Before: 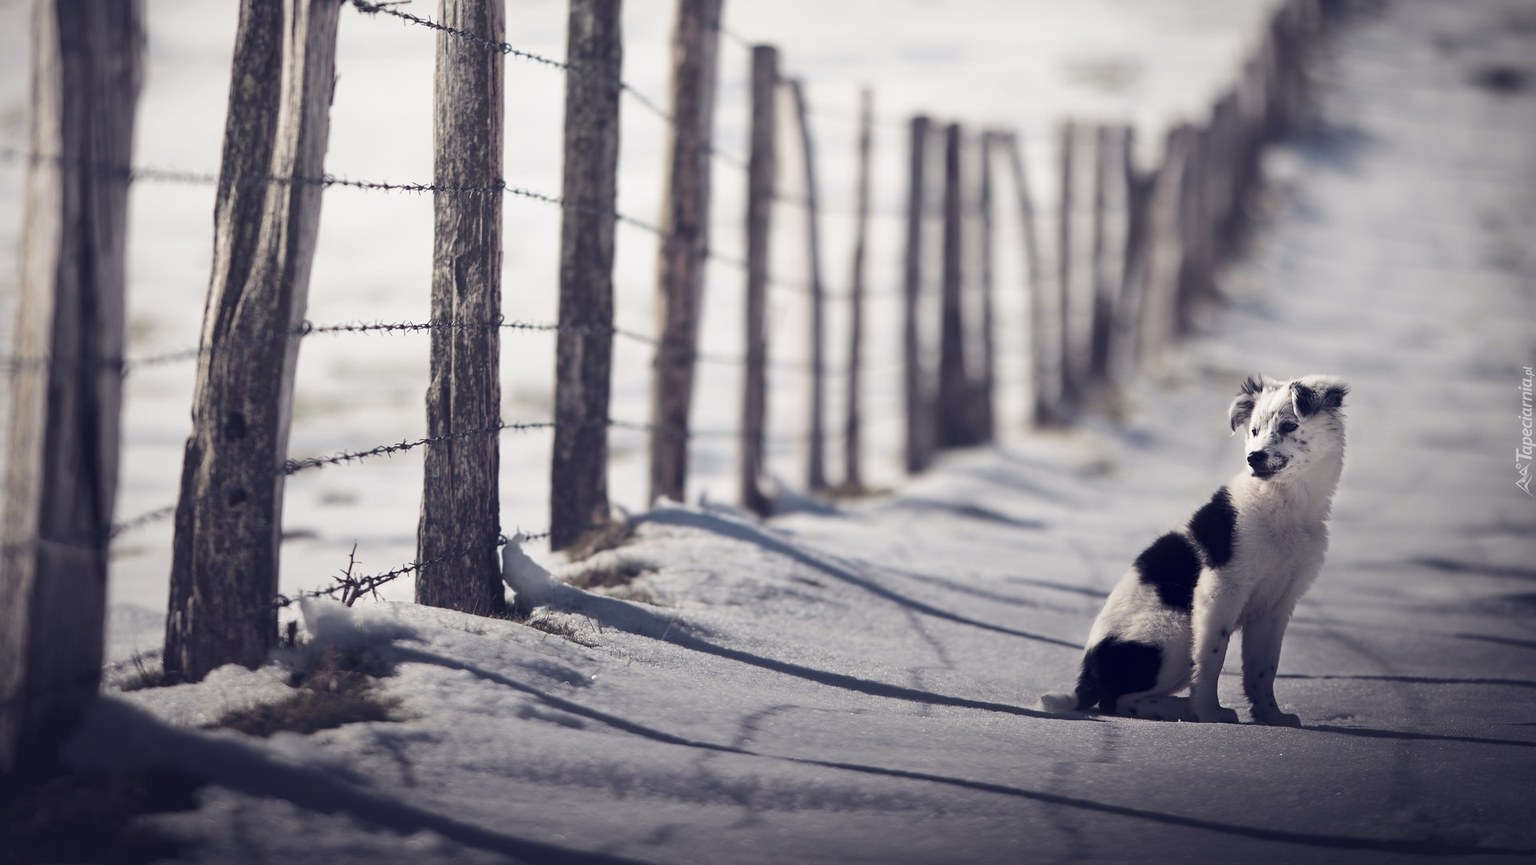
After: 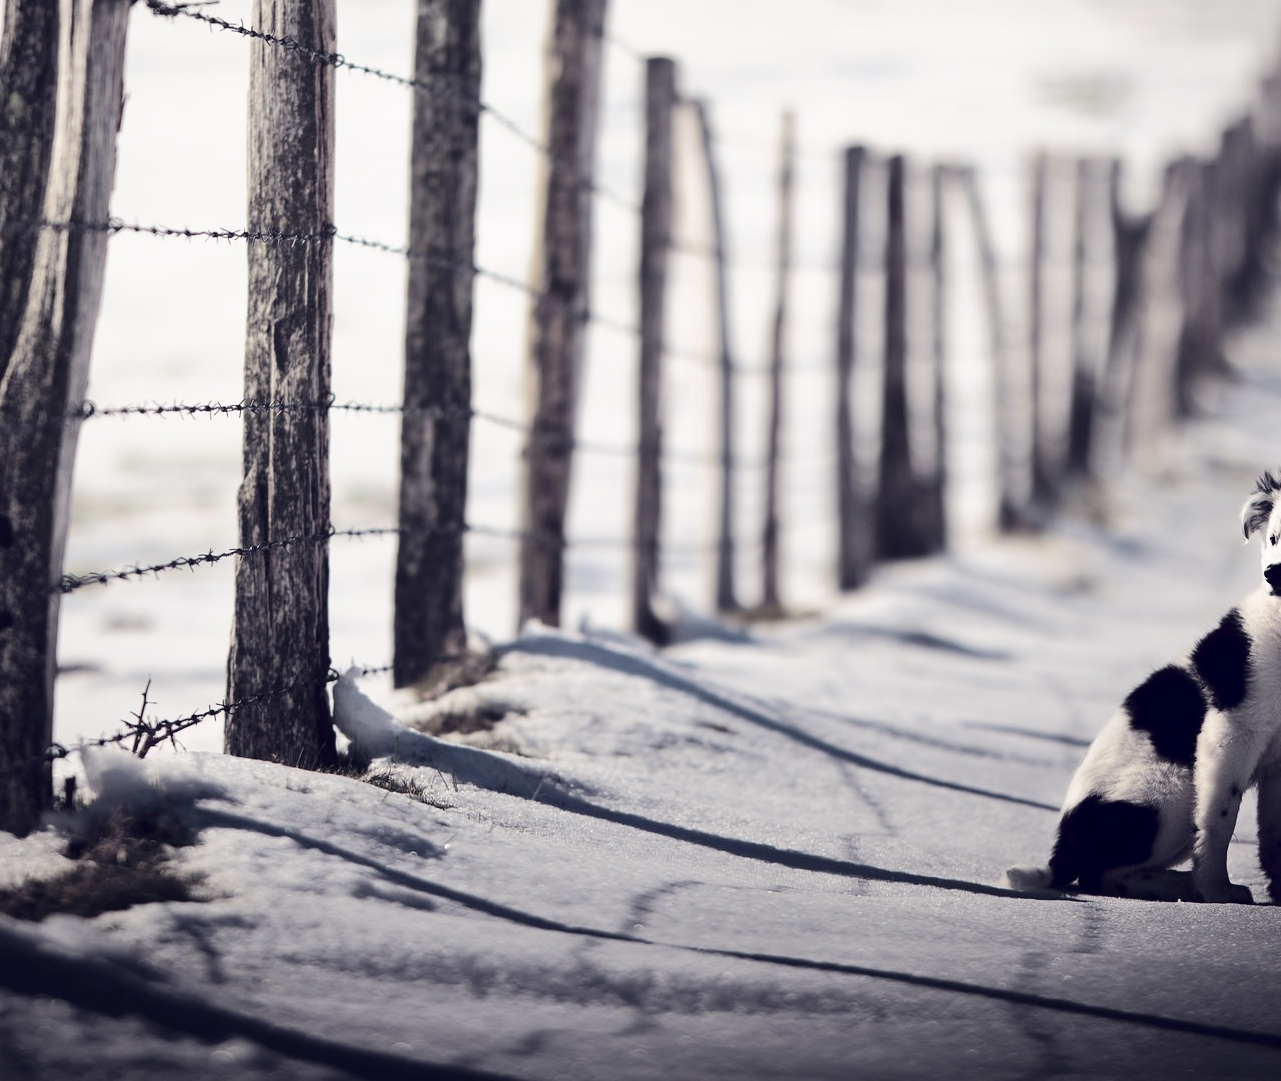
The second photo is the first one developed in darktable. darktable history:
tone curve: curves: ch0 [(0, 0) (0.003, 0) (0.011, 0.001) (0.025, 0.003) (0.044, 0.005) (0.069, 0.011) (0.1, 0.021) (0.136, 0.035) (0.177, 0.079) (0.224, 0.134) (0.277, 0.219) (0.335, 0.315) (0.399, 0.42) (0.468, 0.529) (0.543, 0.636) (0.623, 0.727) (0.709, 0.805) (0.801, 0.88) (0.898, 0.957) (1, 1)], color space Lab, independent channels, preserve colors none
crop: left 15.378%, right 17.768%
tone equalizer: edges refinement/feathering 500, mask exposure compensation -1.57 EV, preserve details no
shadows and highlights: shadows 25.68, highlights -26.41
